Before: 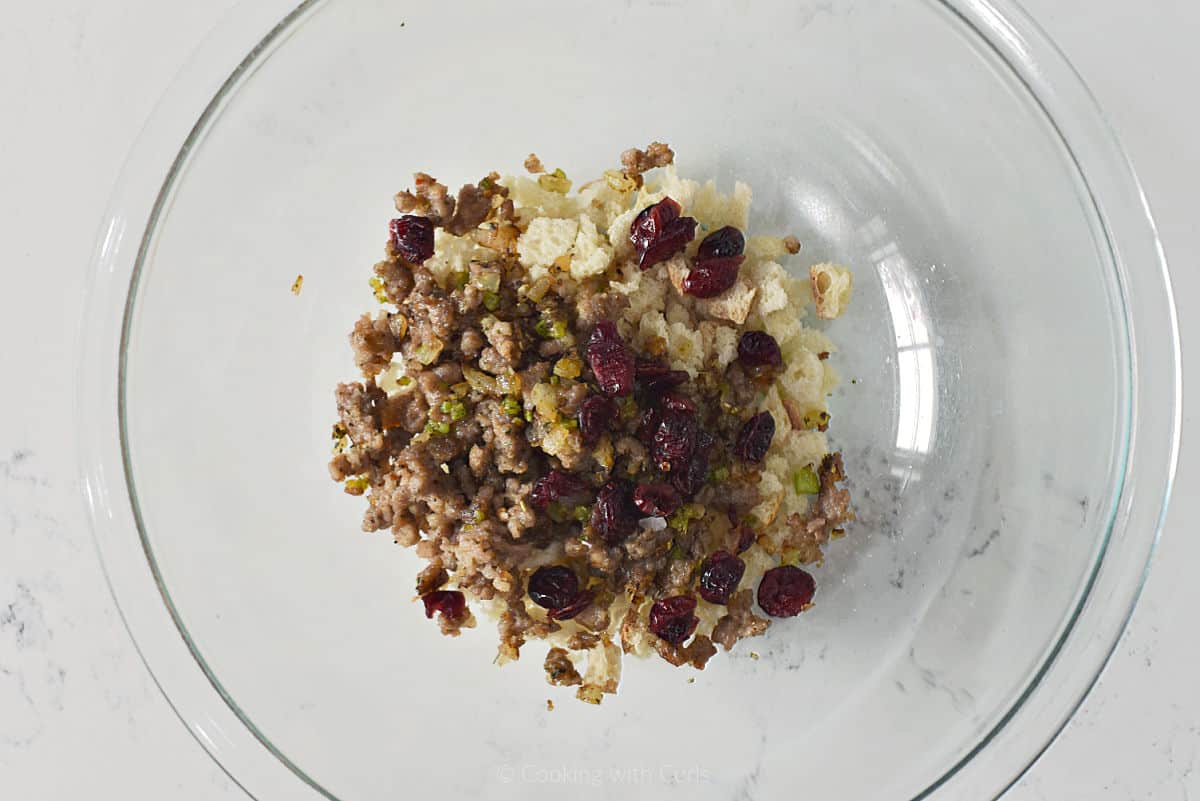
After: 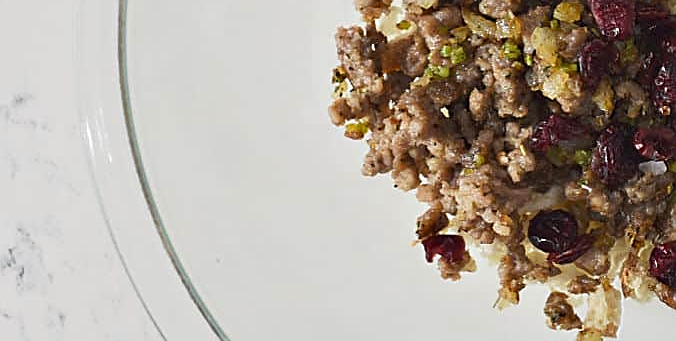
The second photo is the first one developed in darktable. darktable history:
sharpen: on, module defaults
crop: top 44.483%, right 43.593%, bottom 12.892%
